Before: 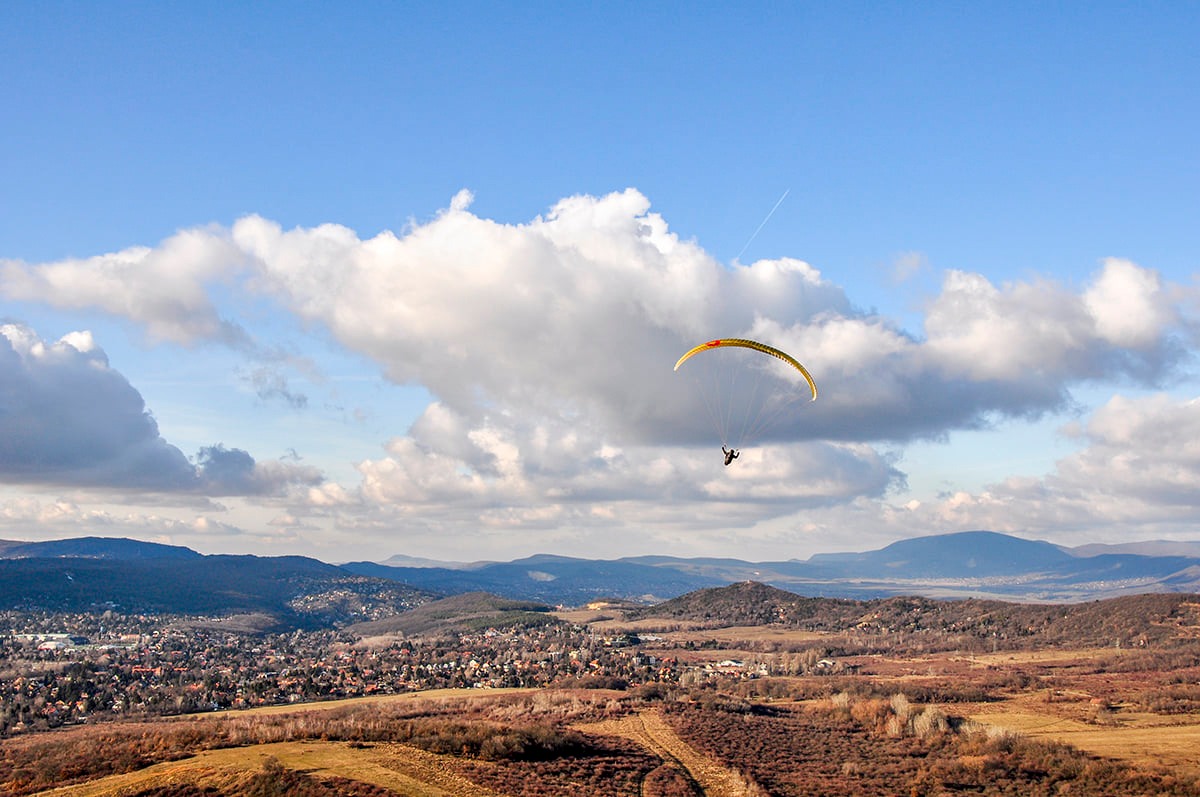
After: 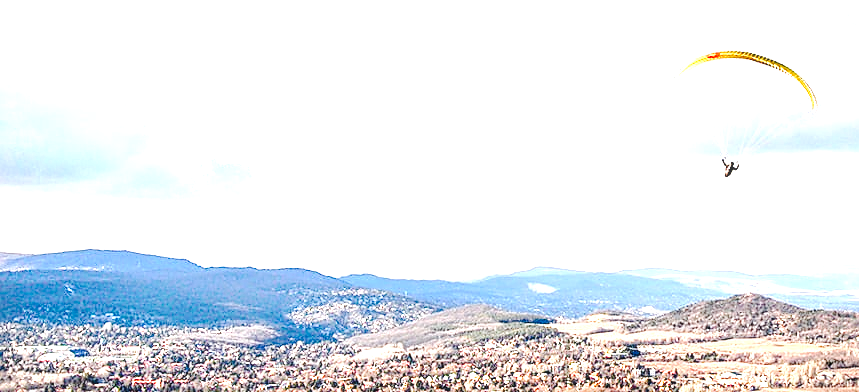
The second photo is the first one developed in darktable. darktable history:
crop: top 36.15%, right 28.363%, bottom 14.618%
exposure: exposure 1.995 EV, compensate highlight preservation false
contrast equalizer: octaves 7, y [[0.5, 0.486, 0.447, 0.446, 0.489, 0.5], [0.5 ×6], [0.5 ×6], [0 ×6], [0 ×6]], mix 0.357
sharpen: radius 1.479, amount 0.413, threshold 1.16
tone curve: curves: ch0 [(0, 0) (0.003, 0.018) (0.011, 0.021) (0.025, 0.028) (0.044, 0.039) (0.069, 0.05) (0.1, 0.06) (0.136, 0.081) (0.177, 0.117) (0.224, 0.161) (0.277, 0.226) (0.335, 0.315) (0.399, 0.421) (0.468, 0.53) (0.543, 0.627) (0.623, 0.726) (0.709, 0.789) (0.801, 0.859) (0.898, 0.924) (1, 1)], preserve colors none
local contrast: highlights 32%, detail 134%
vignetting: fall-off start 99.16%, width/height ratio 1.307
